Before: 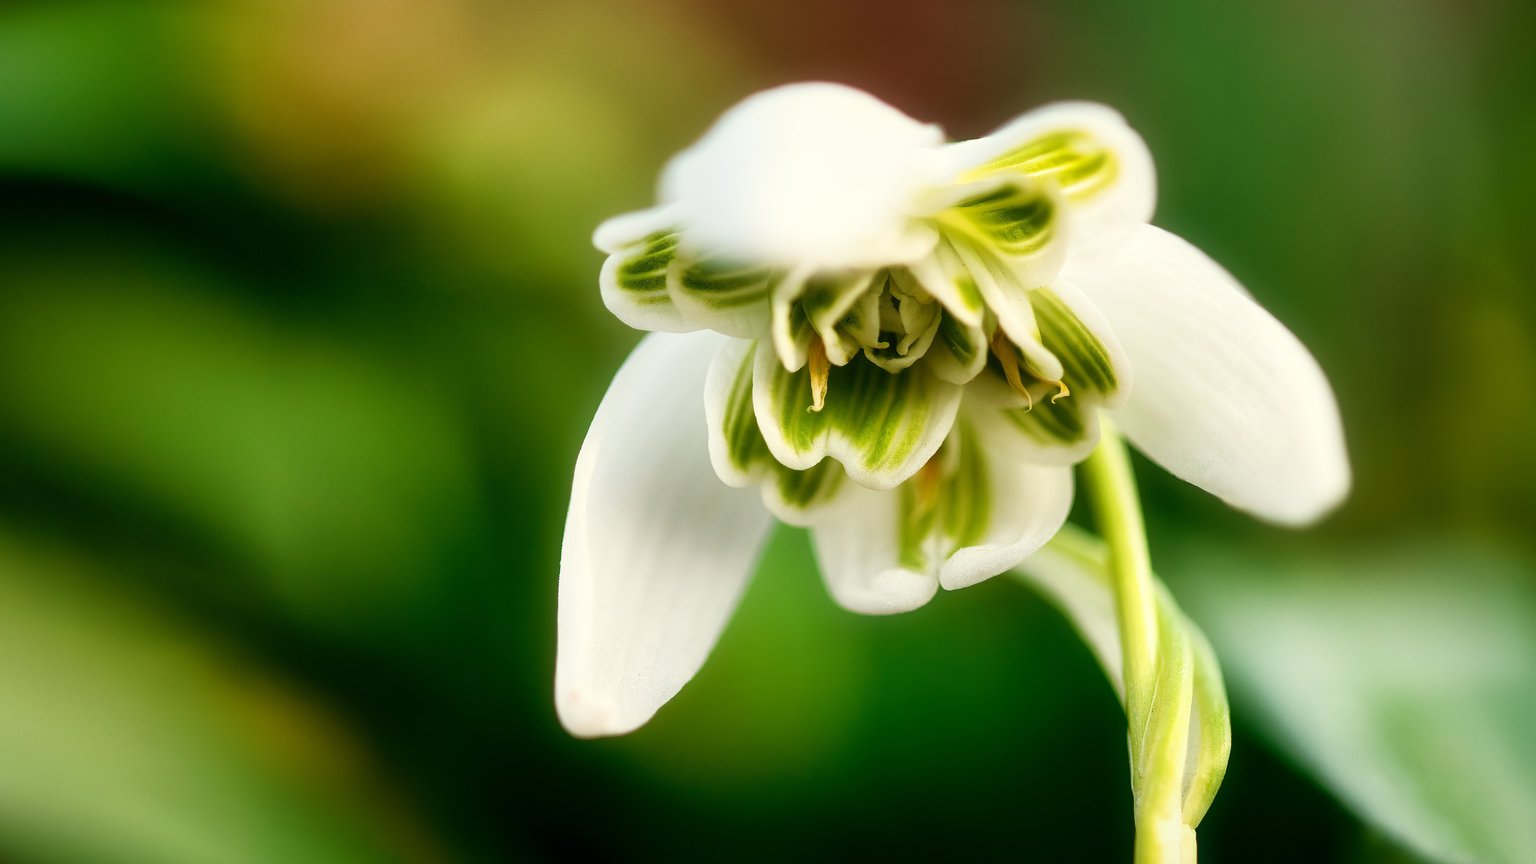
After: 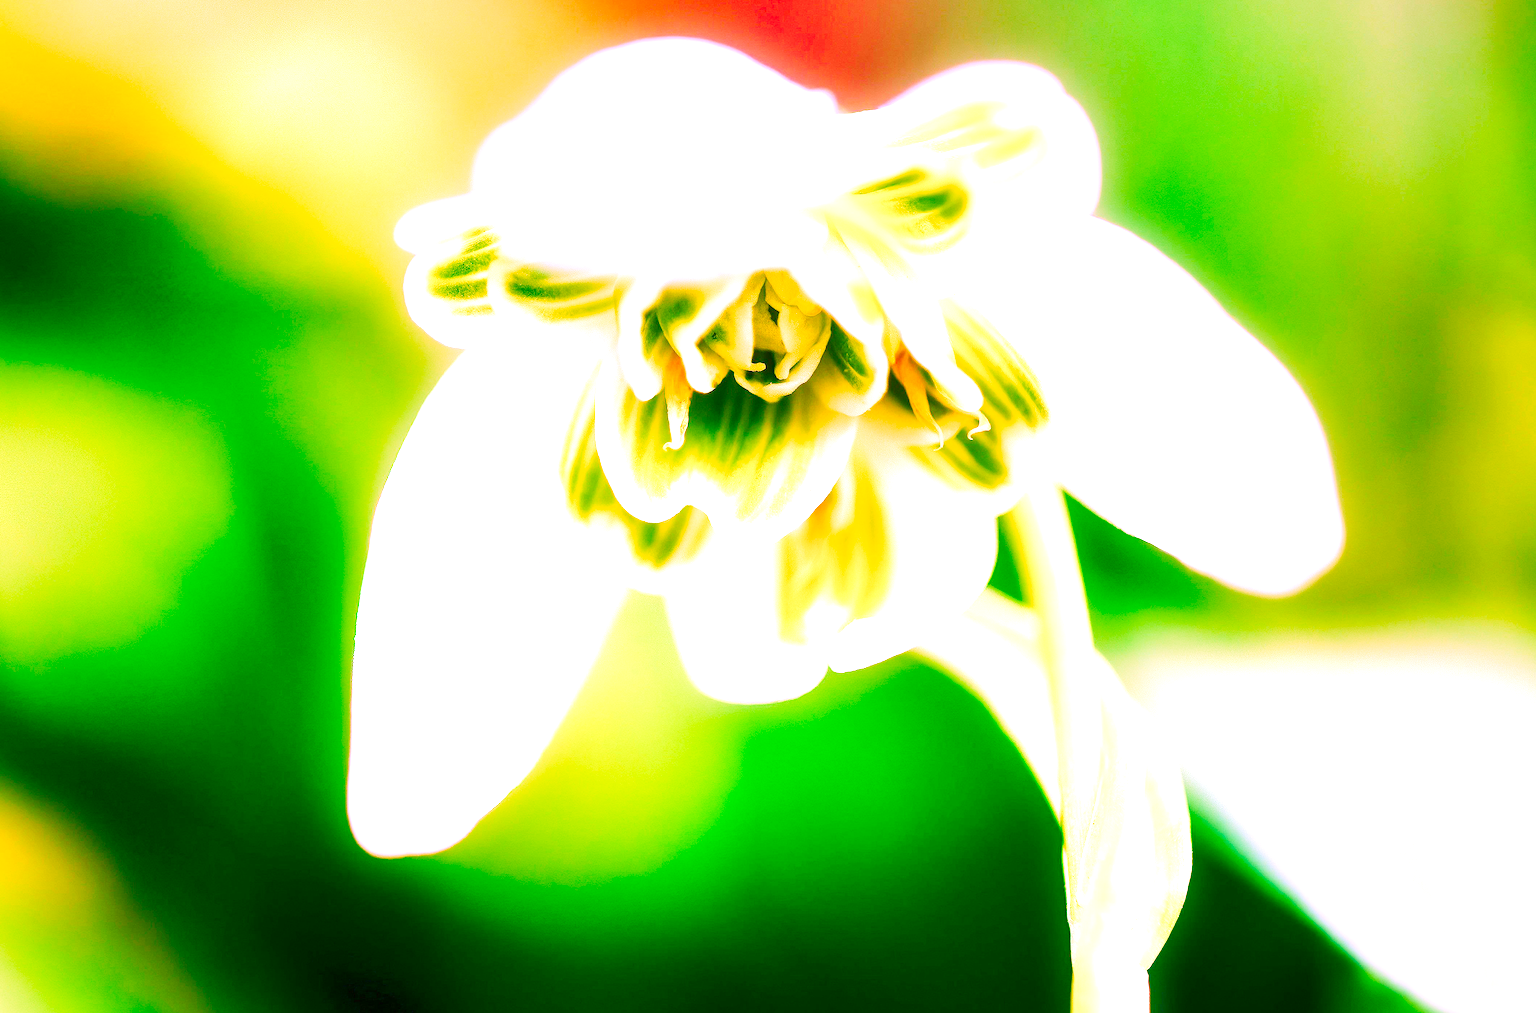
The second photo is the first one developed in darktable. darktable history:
color calibration: x 0.37, y 0.382, temperature 4315.75 K
tone curve: curves: ch0 [(0, 0) (0.055, 0.05) (0.258, 0.287) (0.434, 0.526) (0.517, 0.648) (0.745, 0.874) (1, 1)]; ch1 [(0, 0) (0.346, 0.307) (0.418, 0.383) (0.46, 0.439) (0.482, 0.493) (0.502, 0.503) (0.517, 0.514) (0.55, 0.561) (0.588, 0.603) (0.646, 0.688) (1, 1)]; ch2 [(0, 0) (0.346, 0.34) (0.431, 0.45) (0.485, 0.499) (0.5, 0.503) (0.527, 0.525) (0.545, 0.562) (0.679, 0.706) (1, 1)], preserve colors none
crop and rotate: left 17.96%, top 5.952%, right 1.858%
color correction: highlights a* 19.2, highlights b* -11.7, saturation 1.66
exposure: exposure 1.995 EV, compensate highlight preservation false
